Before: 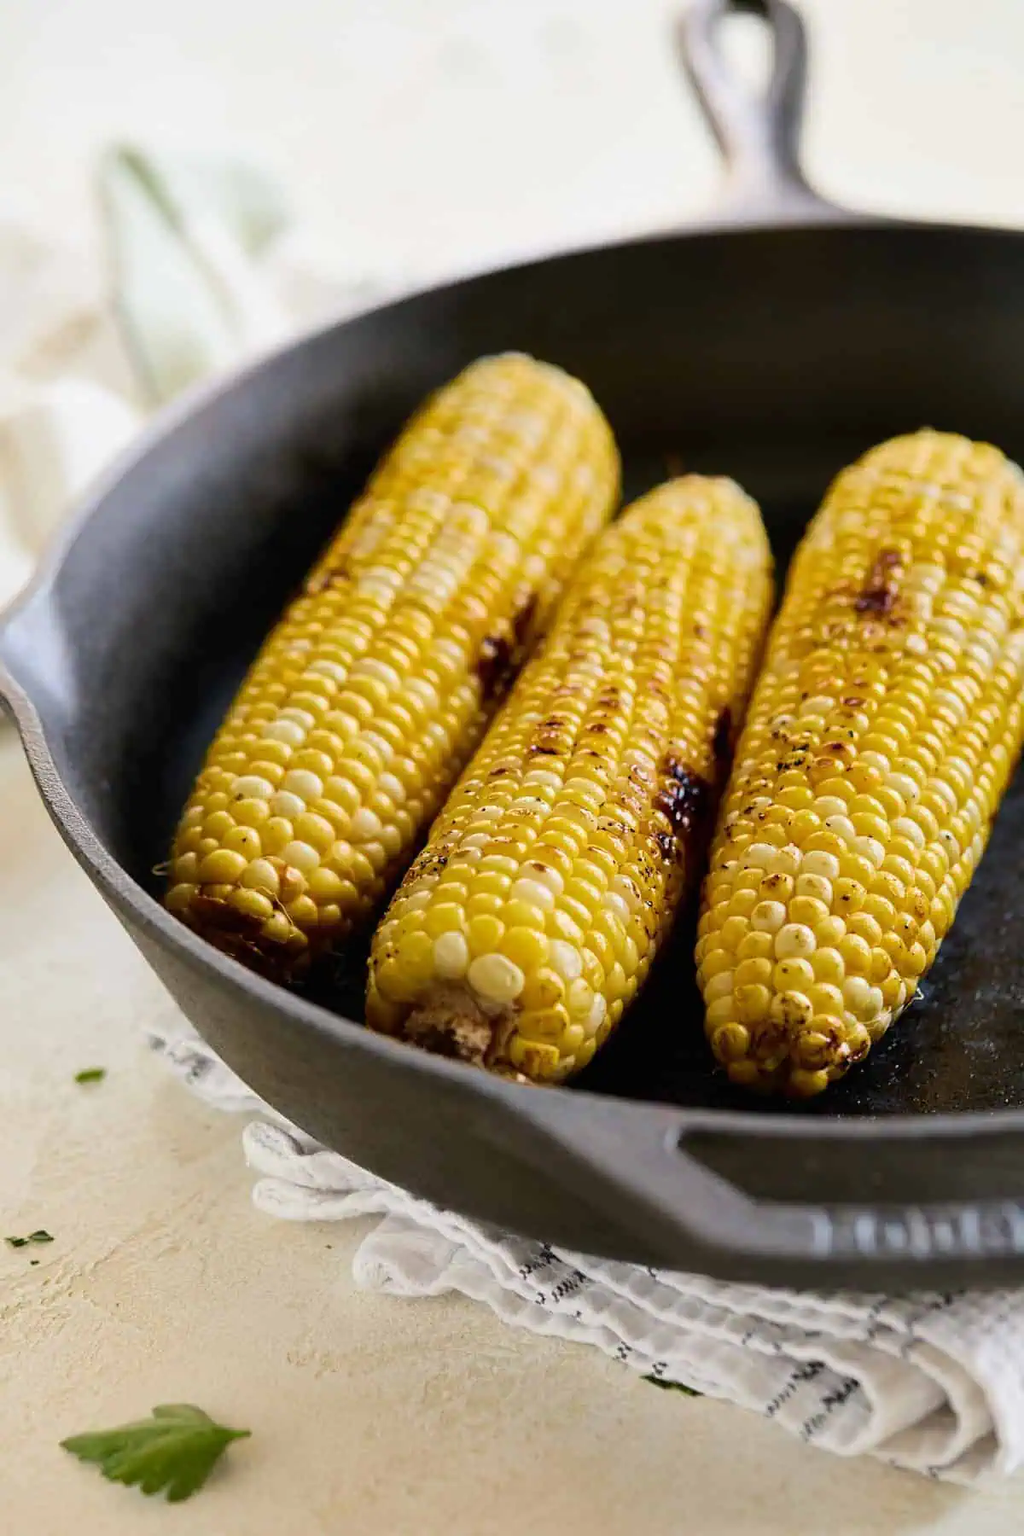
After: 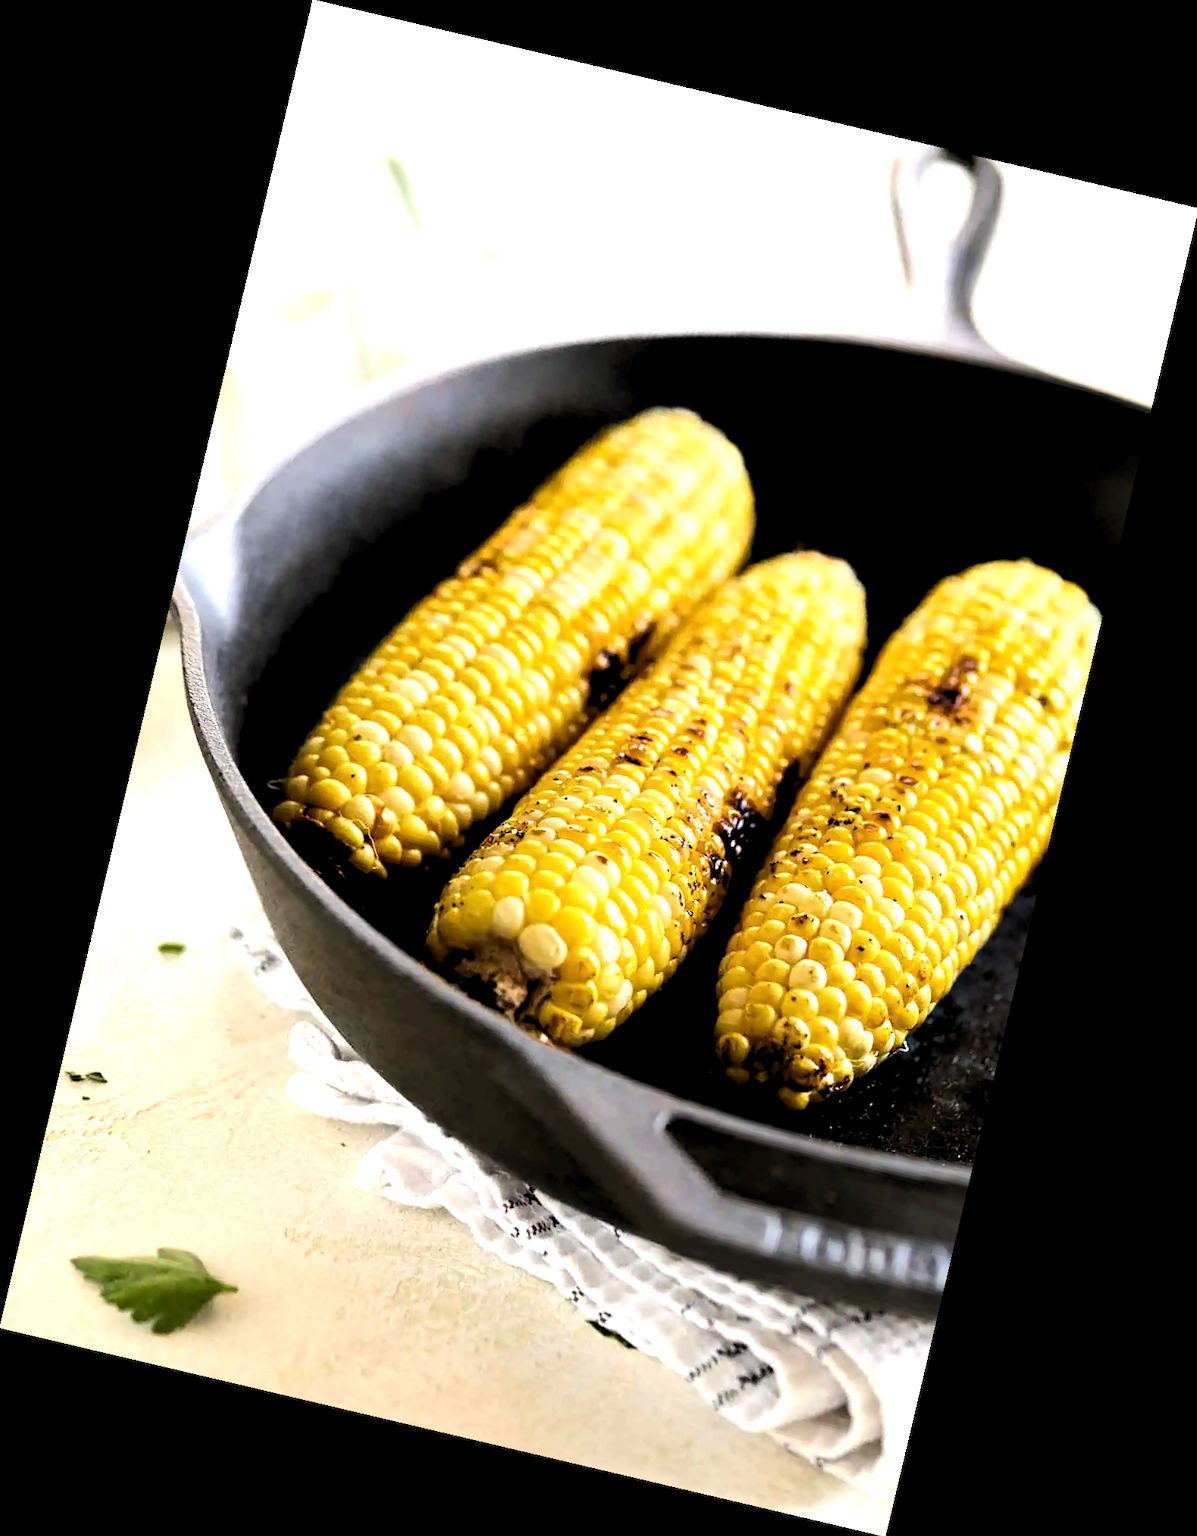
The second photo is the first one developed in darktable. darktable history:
tone equalizer: -8 EV -0.75 EV, -7 EV -0.7 EV, -6 EV -0.6 EV, -5 EV -0.4 EV, -3 EV 0.4 EV, -2 EV 0.6 EV, -1 EV 0.7 EV, +0 EV 0.75 EV, edges refinement/feathering 500, mask exposure compensation -1.57 EV, preserve details no
rotate and perspective: rotation 13.27°, automatic cropping off
rgb levels: levels [[0.01, 0.419, 0.839], [0, 0.5, 1], [0, 0.5, 1]]
